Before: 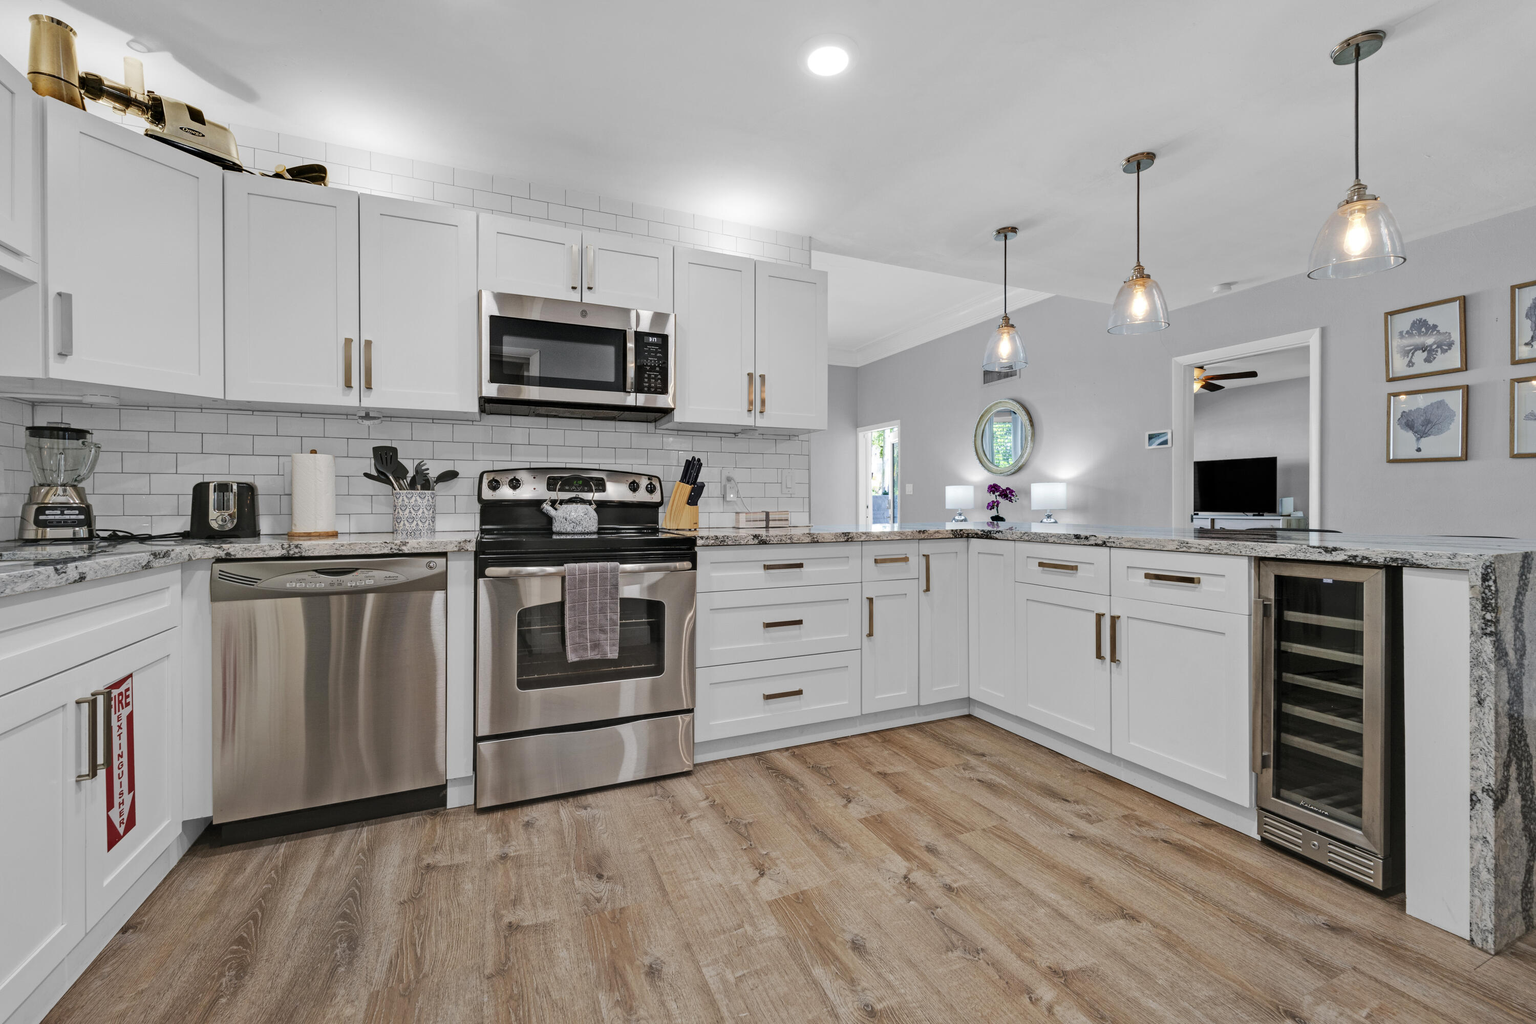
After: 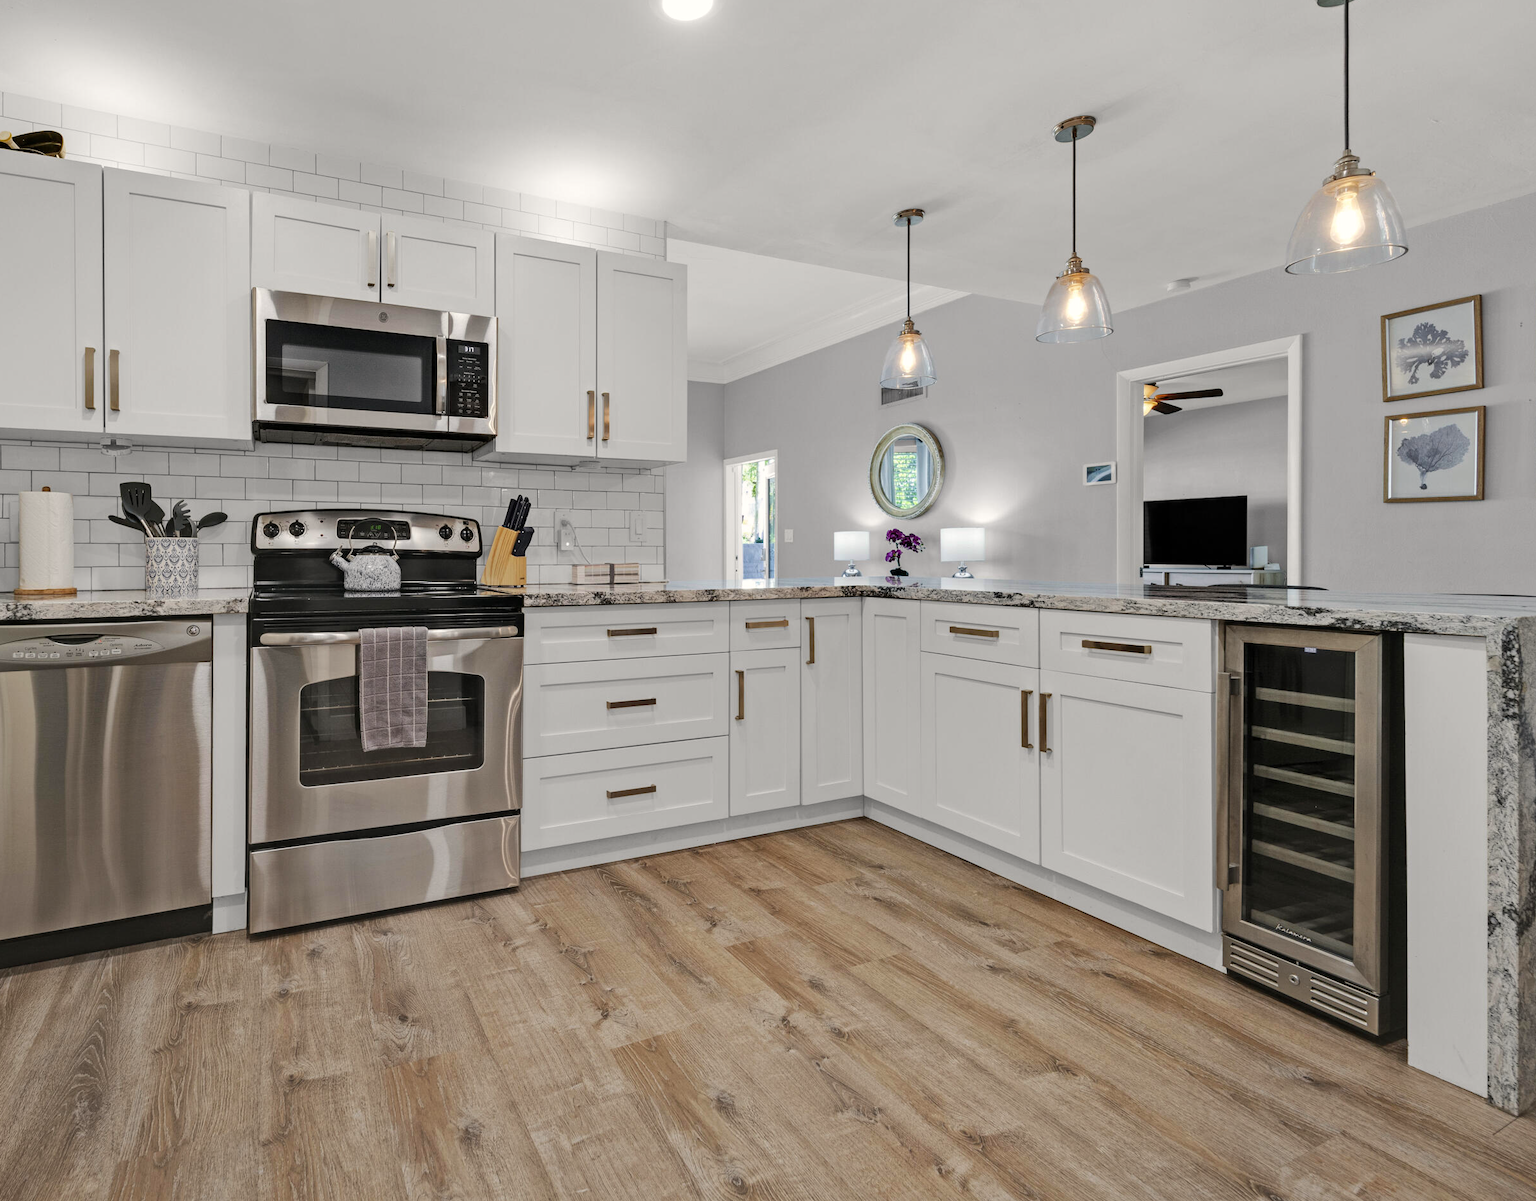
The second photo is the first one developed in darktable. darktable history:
crop and rotate: left 18.005%, top 5.804%, right 1.756%
color correction: highlights a* 0.596, highlights b* 2.75, saturation 1.06
